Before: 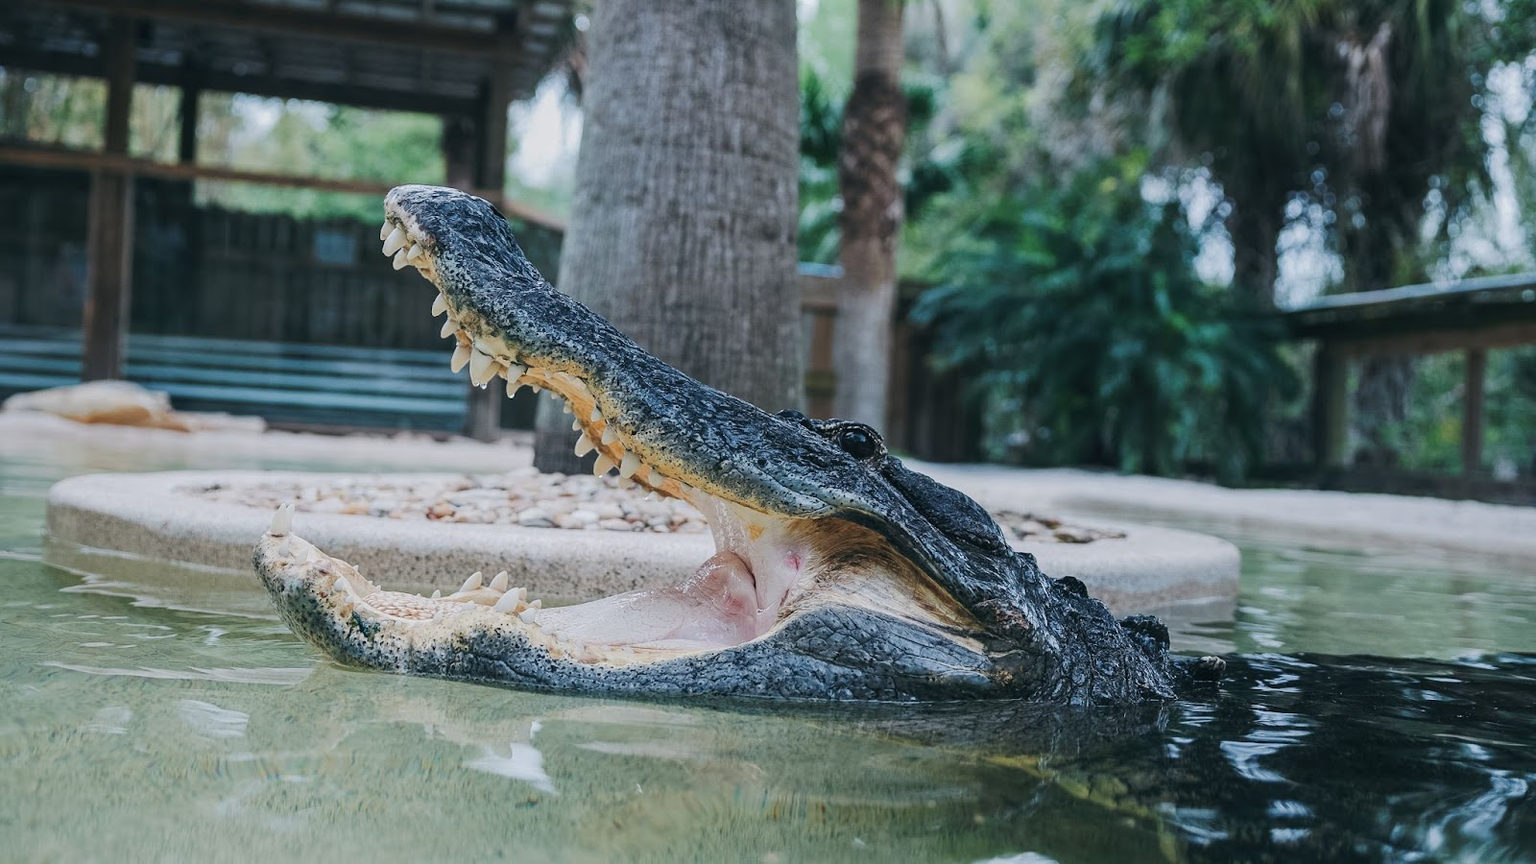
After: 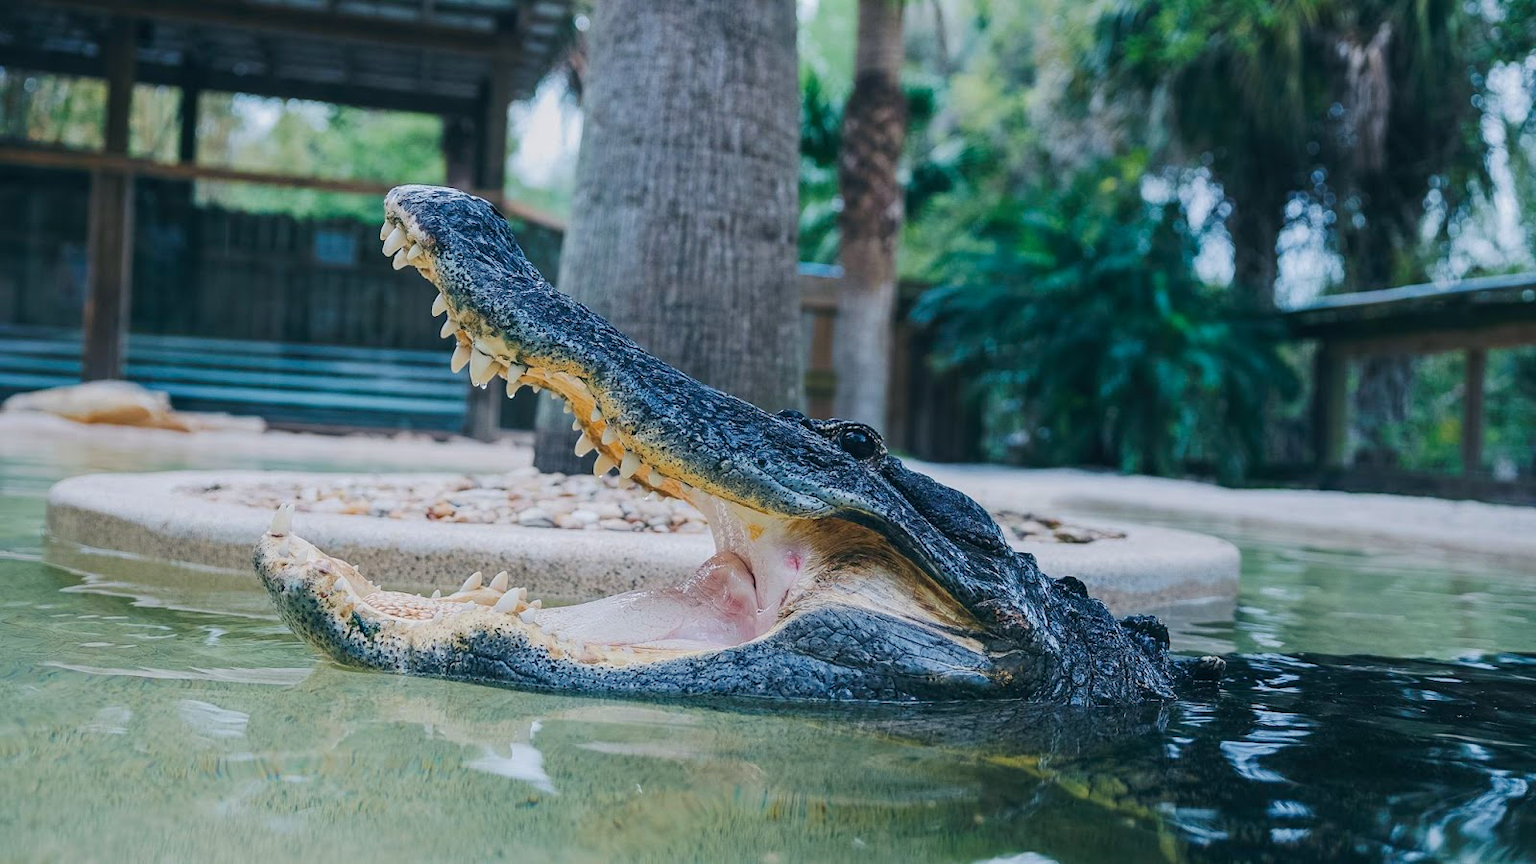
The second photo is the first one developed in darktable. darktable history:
color balance rgb: shadows lift › chroma 4.295%, shadows lift › hue 252.51°, perceptual saturation grading › global saturation 0.785%, global vibrance 40.62%
